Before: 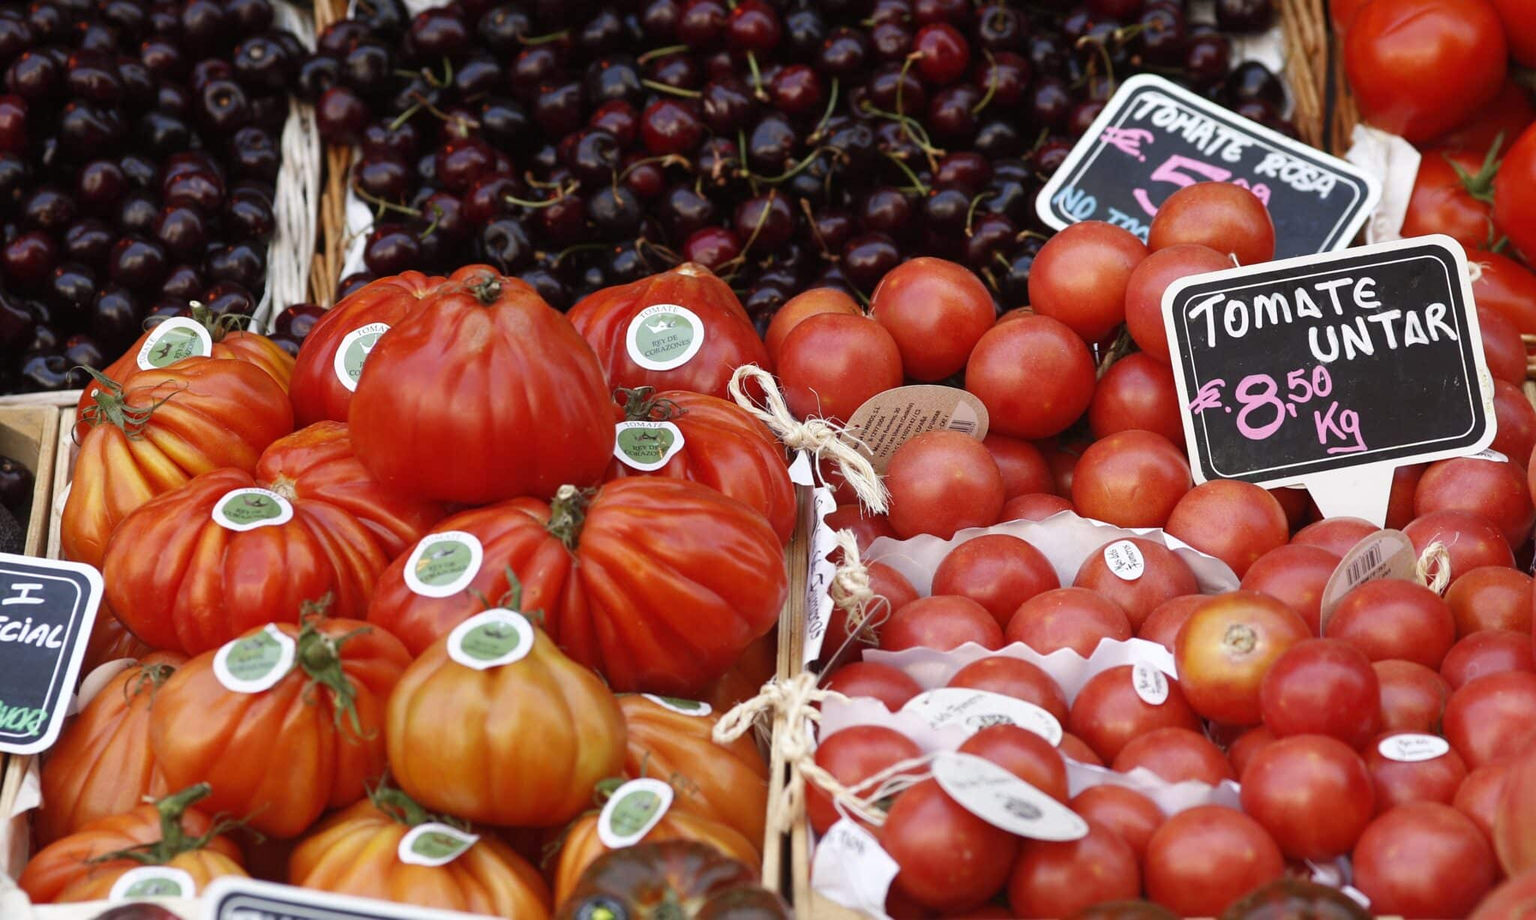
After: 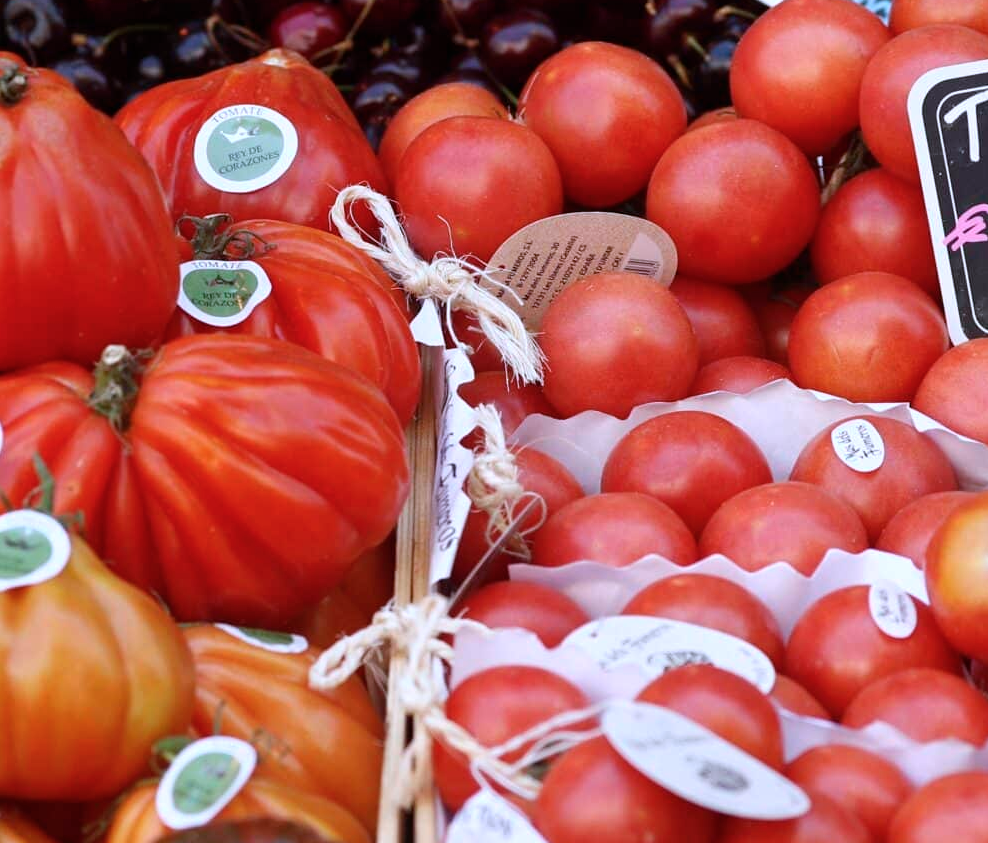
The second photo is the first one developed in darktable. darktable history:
color calibration: illuminant as shot in camera, x 0.37, y 0.382, temperature 4320.73 K
crop: left 31.34%, top 24.602%, right 20.396%, bottom 6.609%
